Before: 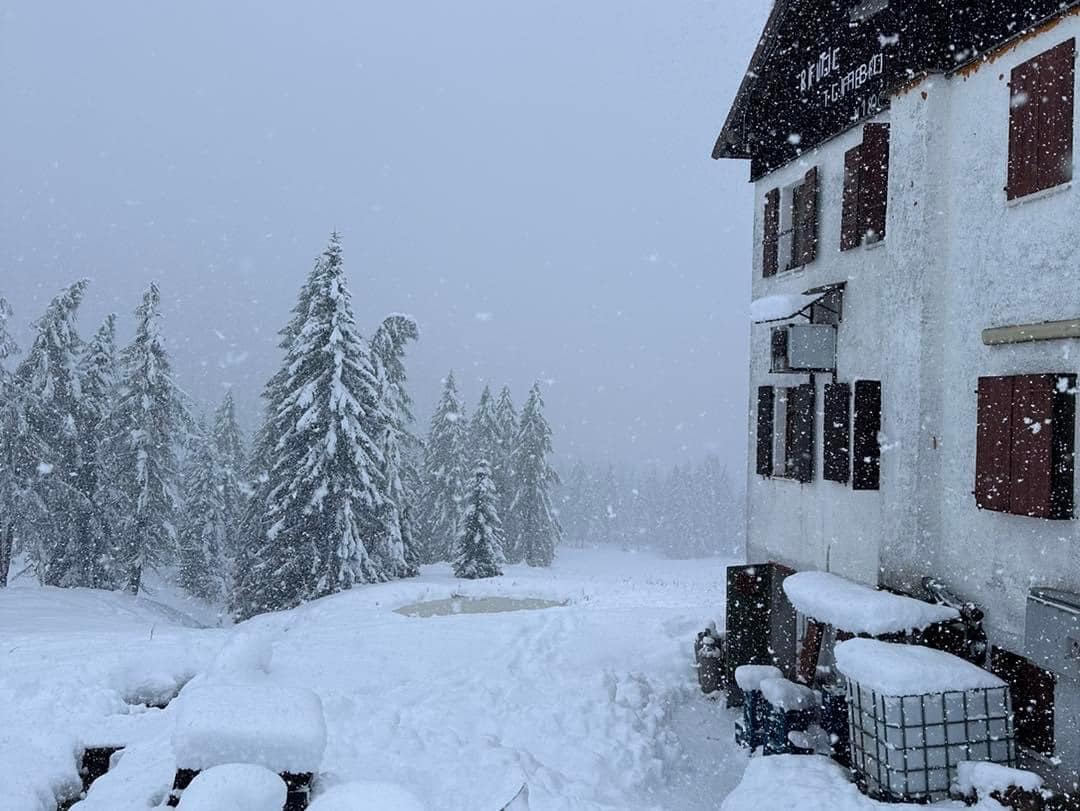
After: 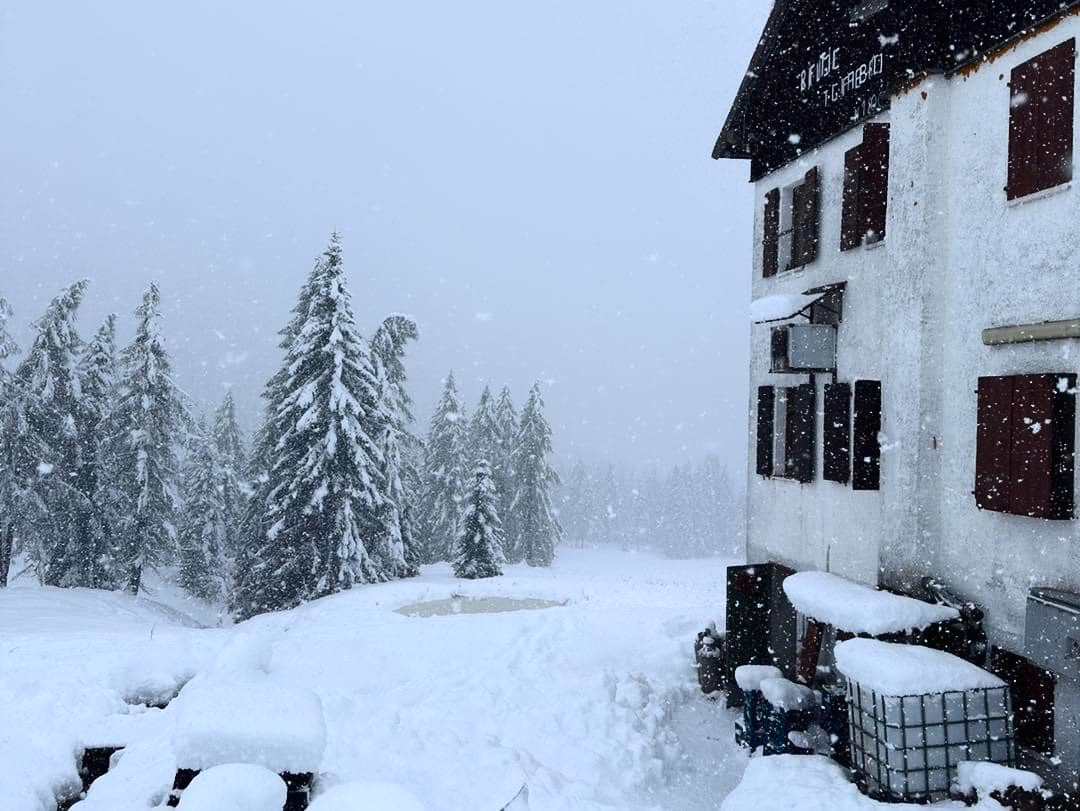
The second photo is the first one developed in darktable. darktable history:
contrast brightness saturation: contrast 0.28
contrast equalizer: octaves 7, y [[0.502, 0.505, 0.512, 0.529, 0.564, 0.588], [0.5 ×6], [0.502, 0.505, 0.512, 0.529, 0.564, 0.588], [0, 0.001, 0.001, 0.004, 0.008, 0.011], [0, 0.001, 0.001, 0.004, 0.008, 0.011]], mix -1
